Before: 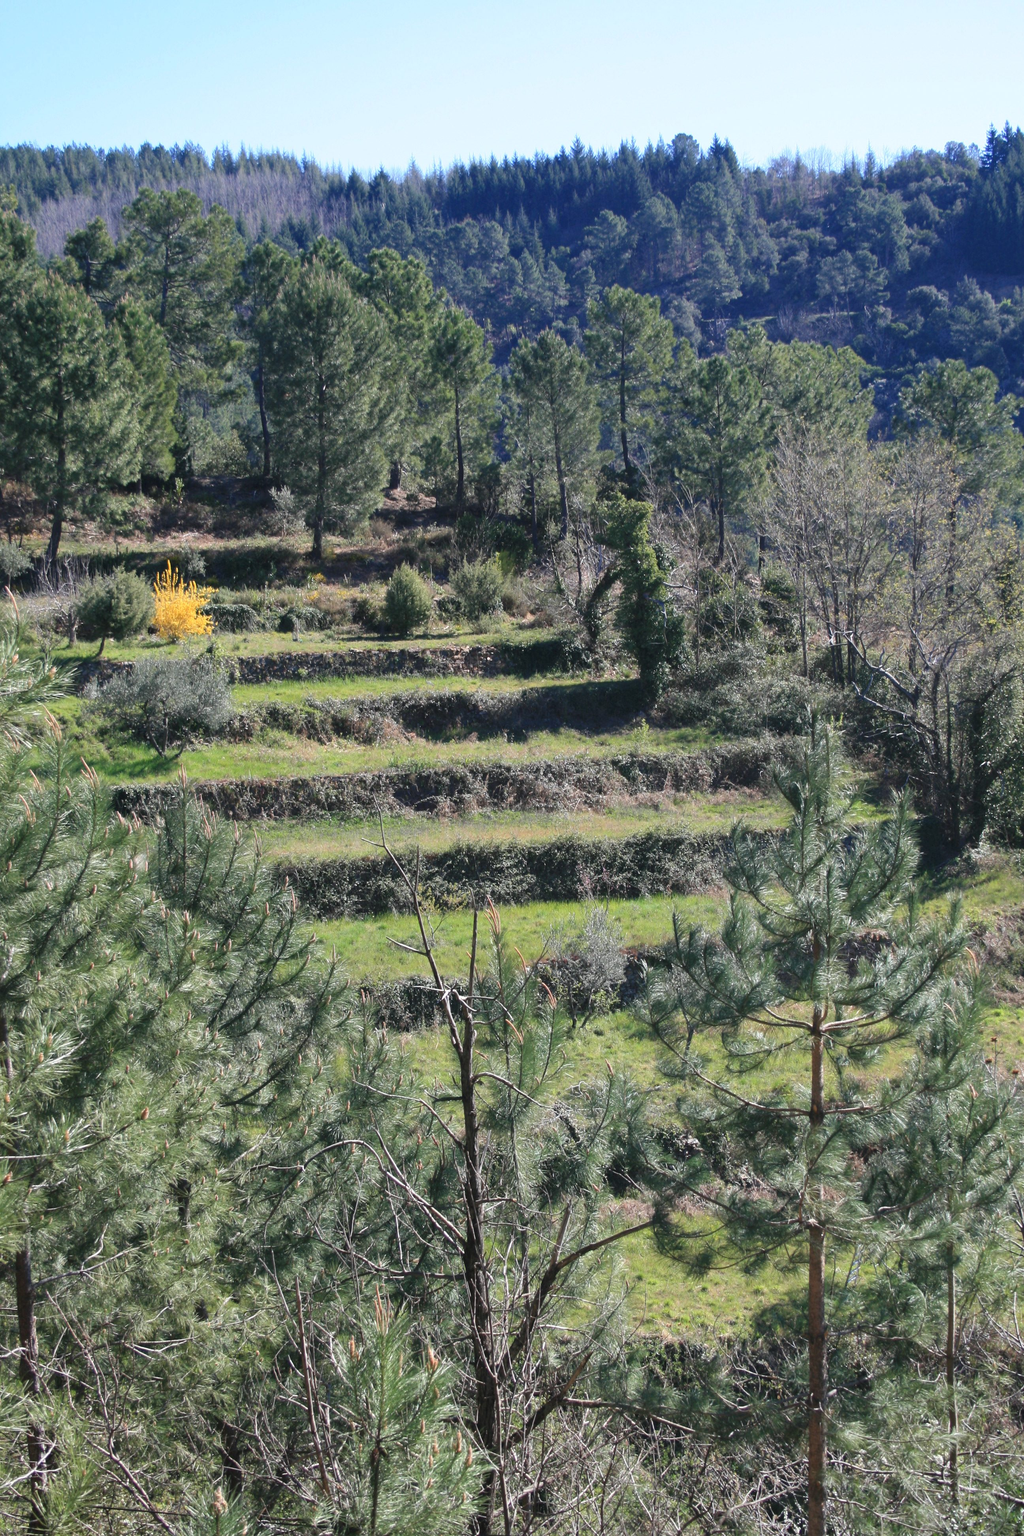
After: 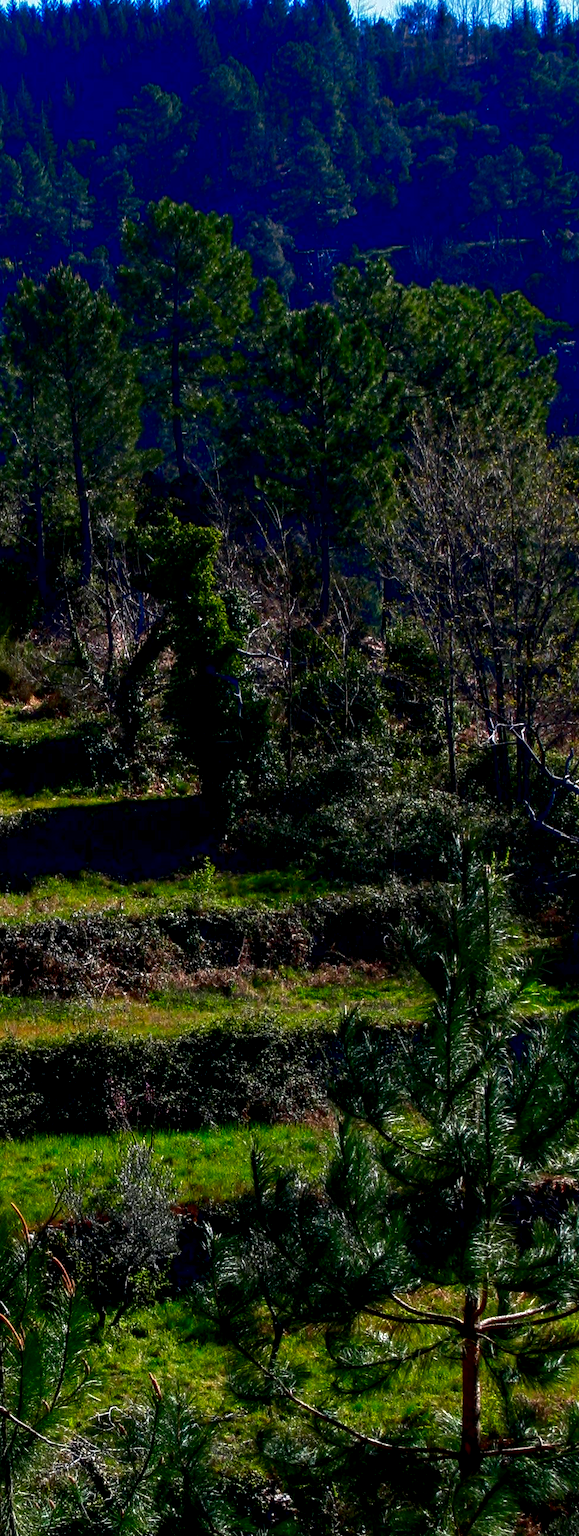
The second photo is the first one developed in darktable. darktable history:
crop and rotate: left 49.573%, top 10.099%, right 13.088%, bottom 24.006%
local contrast: detail 160%
contrast brightness saturation: brightness -0.989, saturation 0.995
levels: levels [0, 0.498, 1]
